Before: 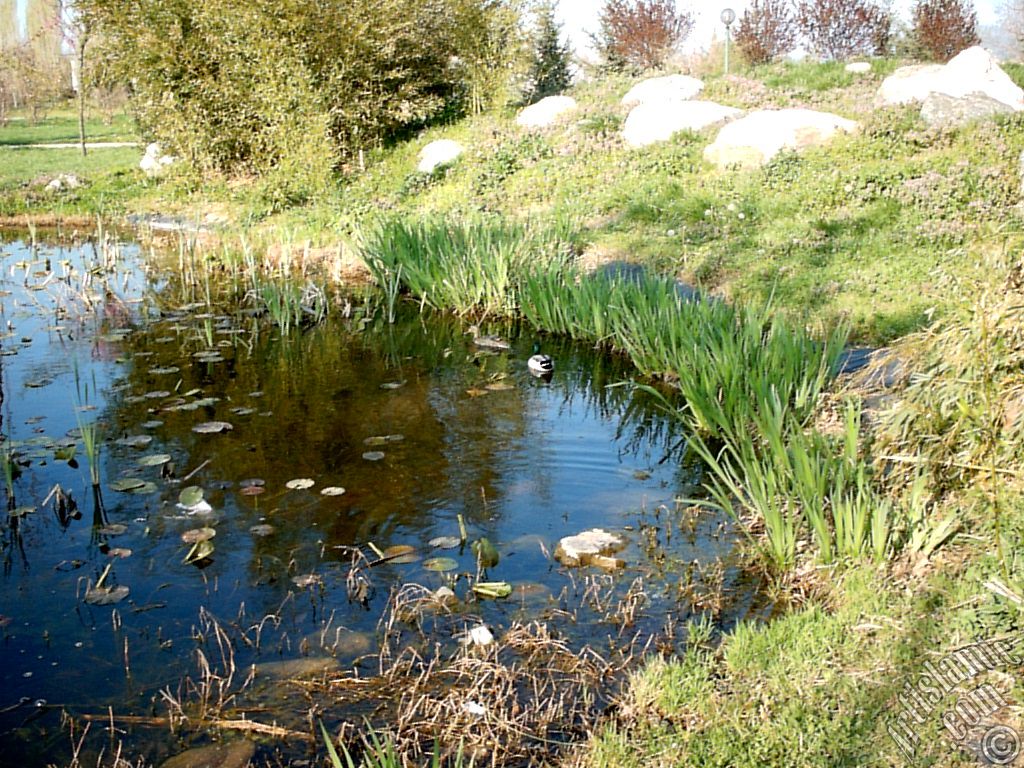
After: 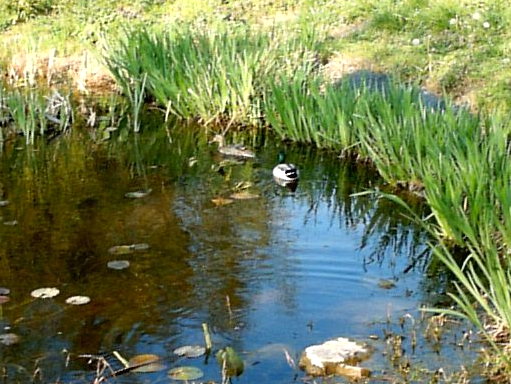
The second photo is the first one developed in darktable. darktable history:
exposure: exposure 0.217 EV, compensate highlight preservation false
vibrance: on, module defaults
crop: left 25%, top 25%, right 25%, bottom 25%
